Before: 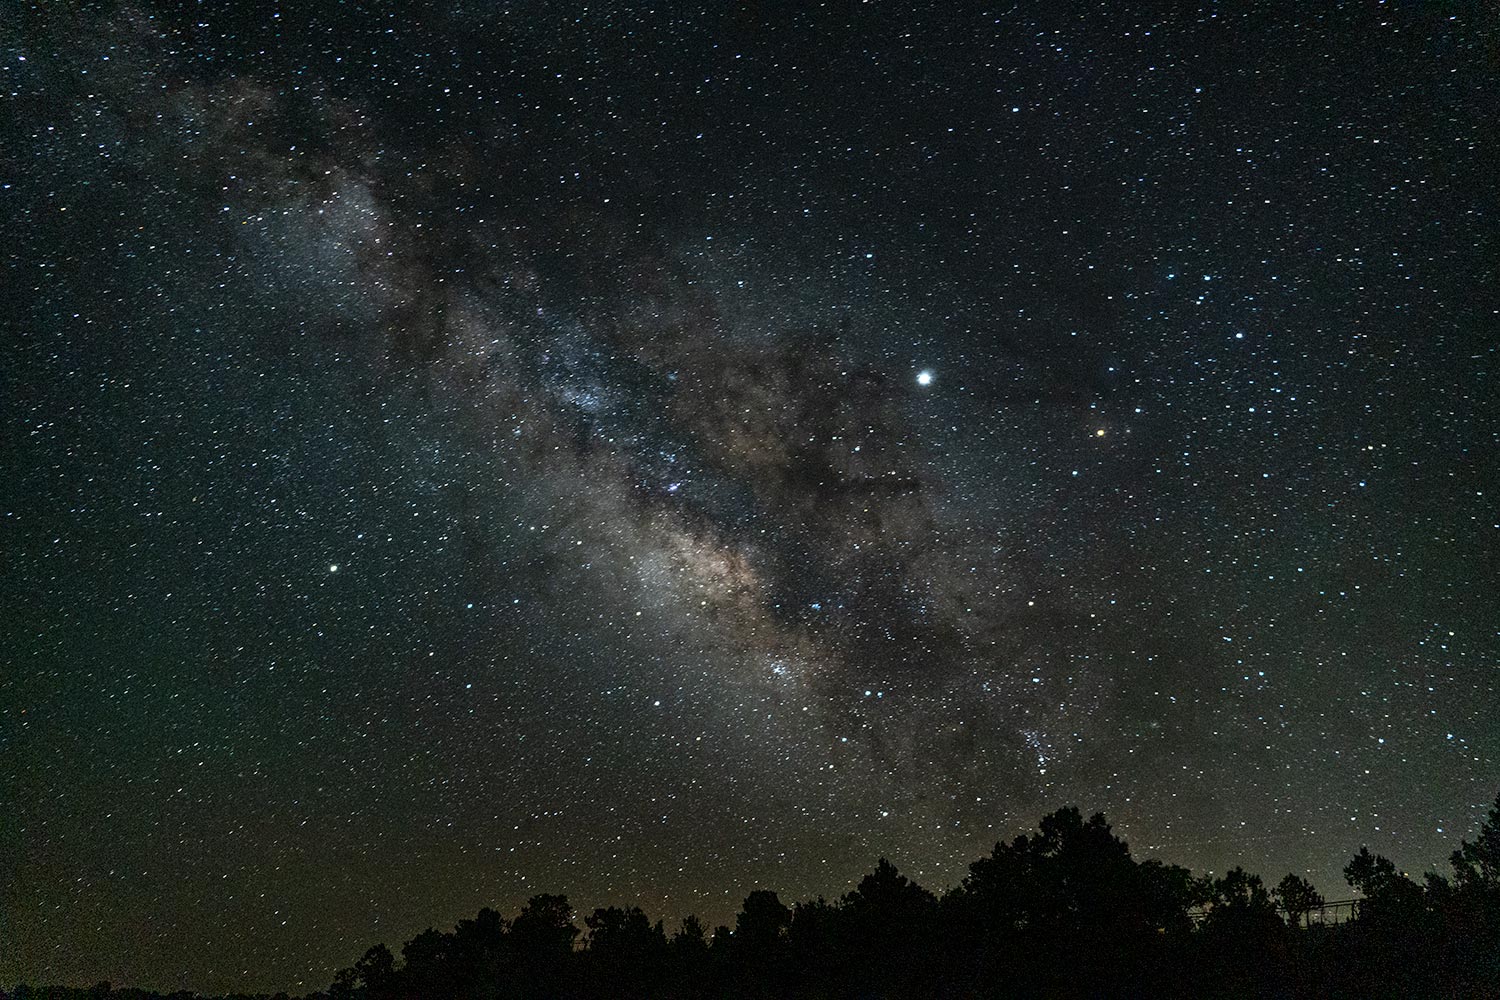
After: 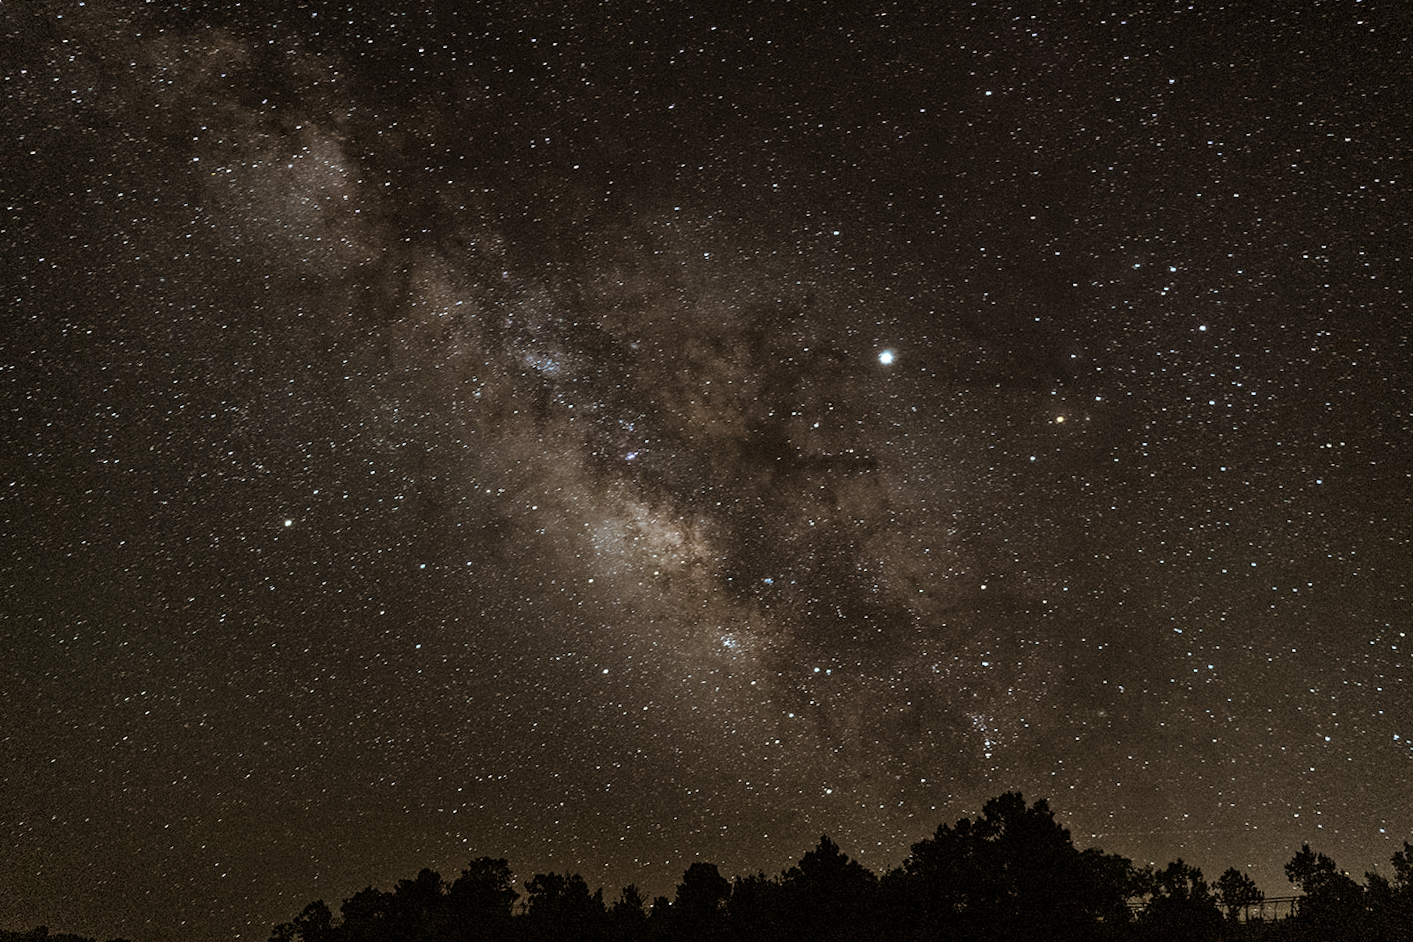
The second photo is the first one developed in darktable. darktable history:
split-toning: shadows › hue 32.4°, shadows › saturation 0.51, highlights › hue 180°, highlights › saturation 0, balance -60.17, compress 55.19%
crop and rotate: angle -2.38°
